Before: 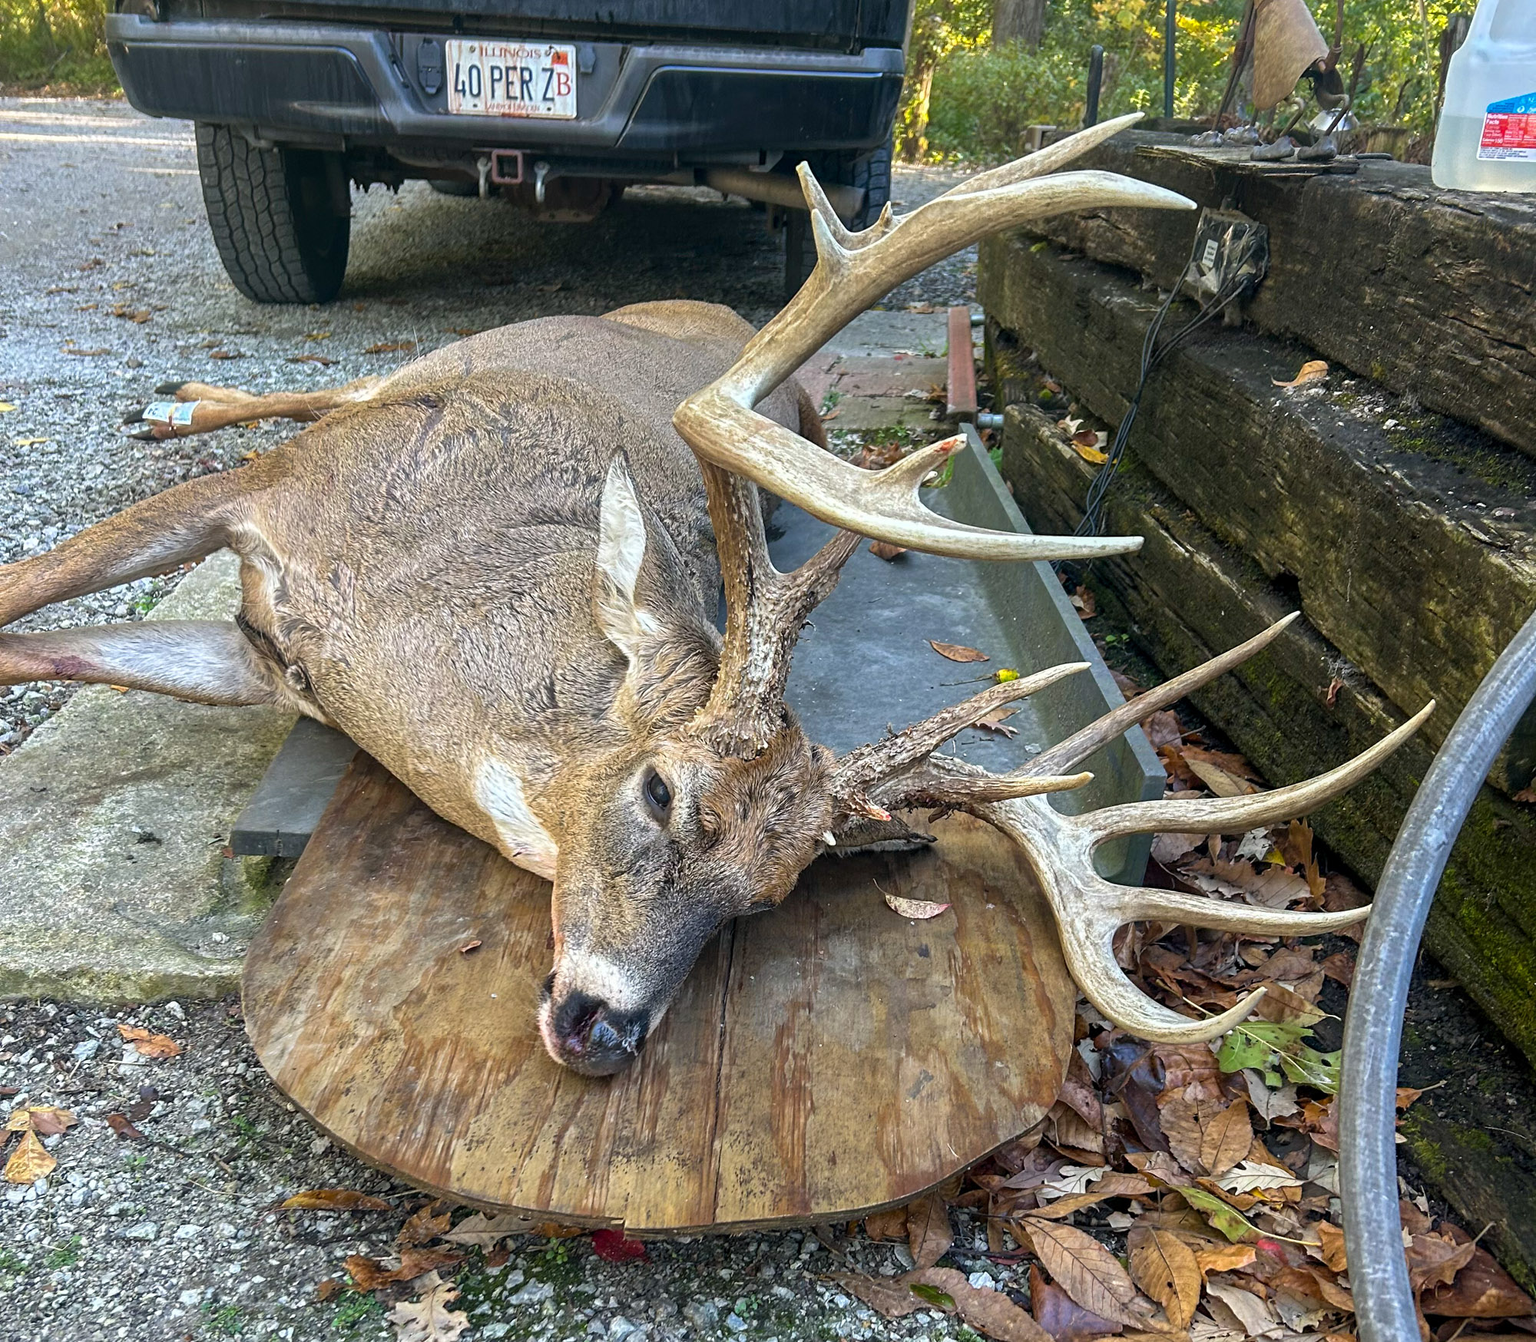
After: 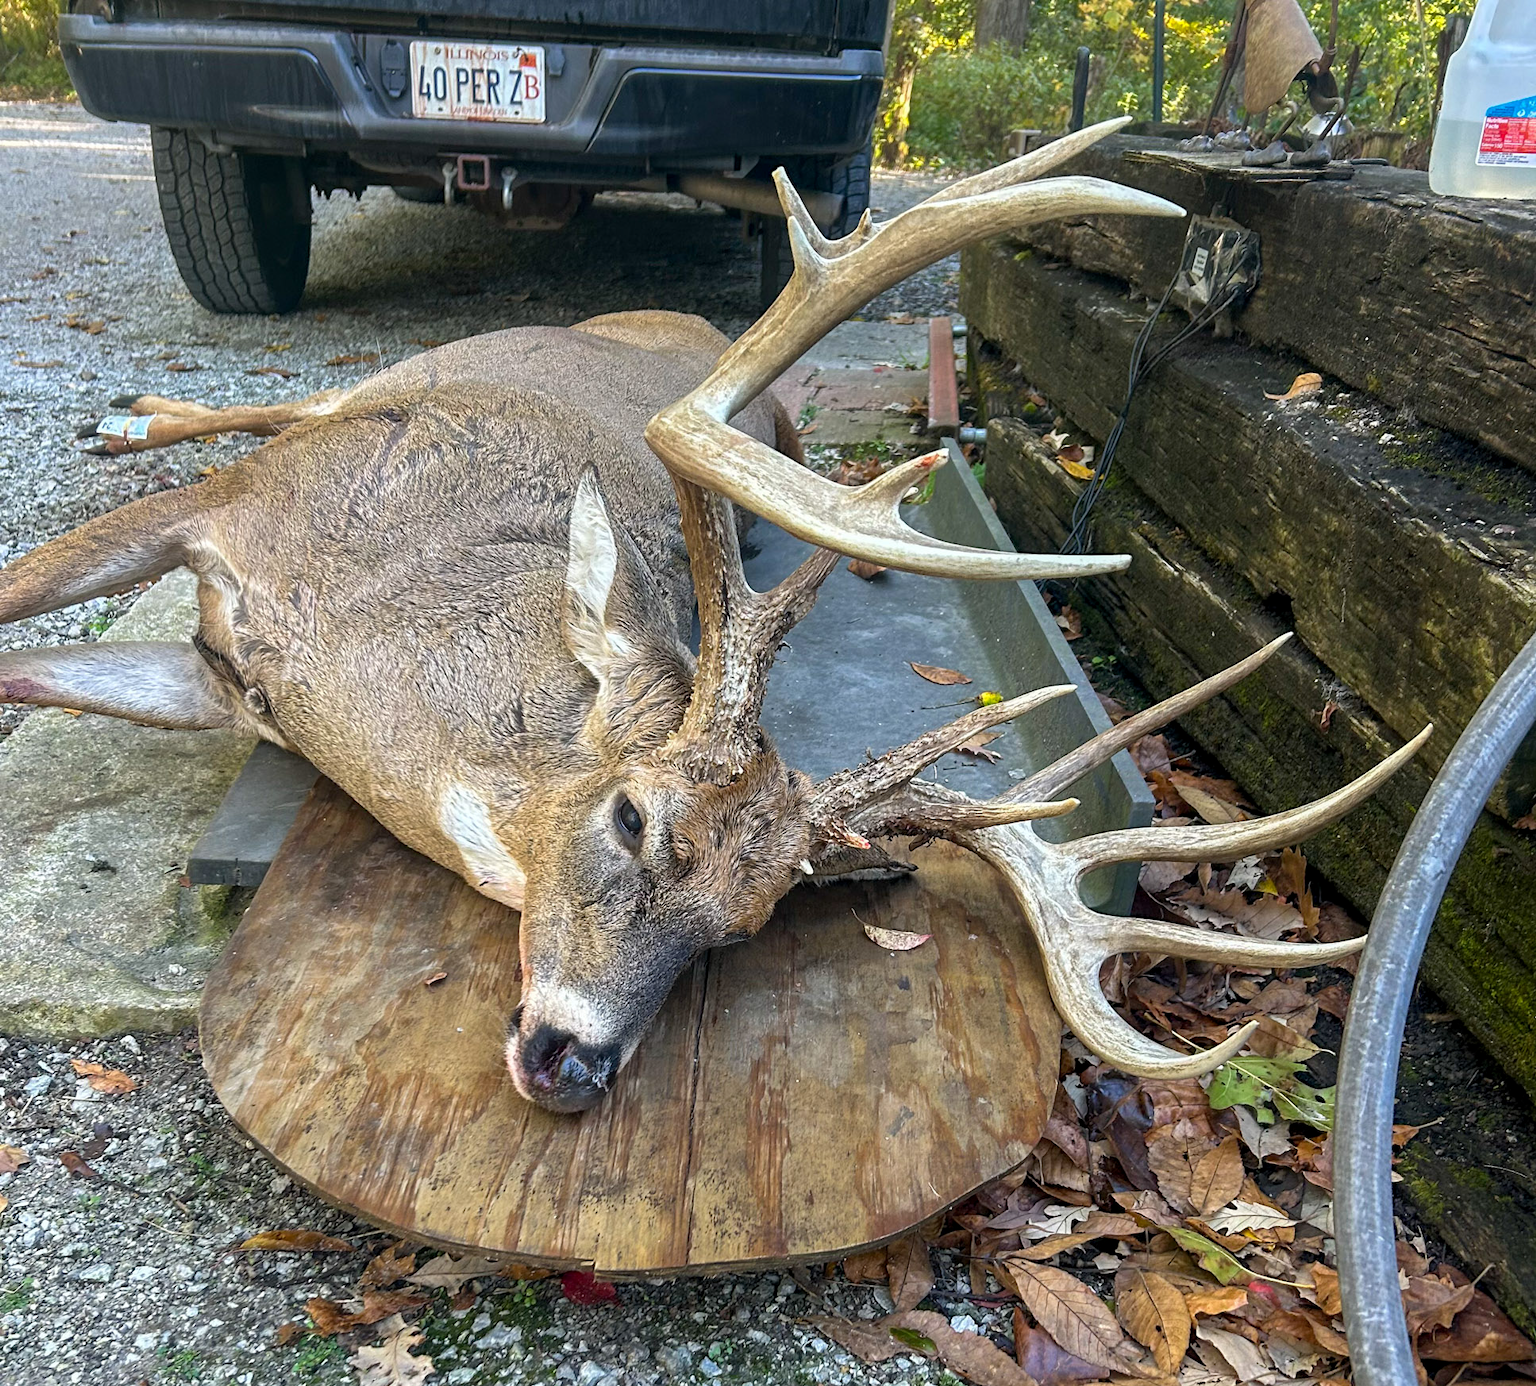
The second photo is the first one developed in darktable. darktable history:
crop and rotate: left 3.211%
exposure: black level correction 0.001, compensate exposure bias true, compensate highlight preservation false
